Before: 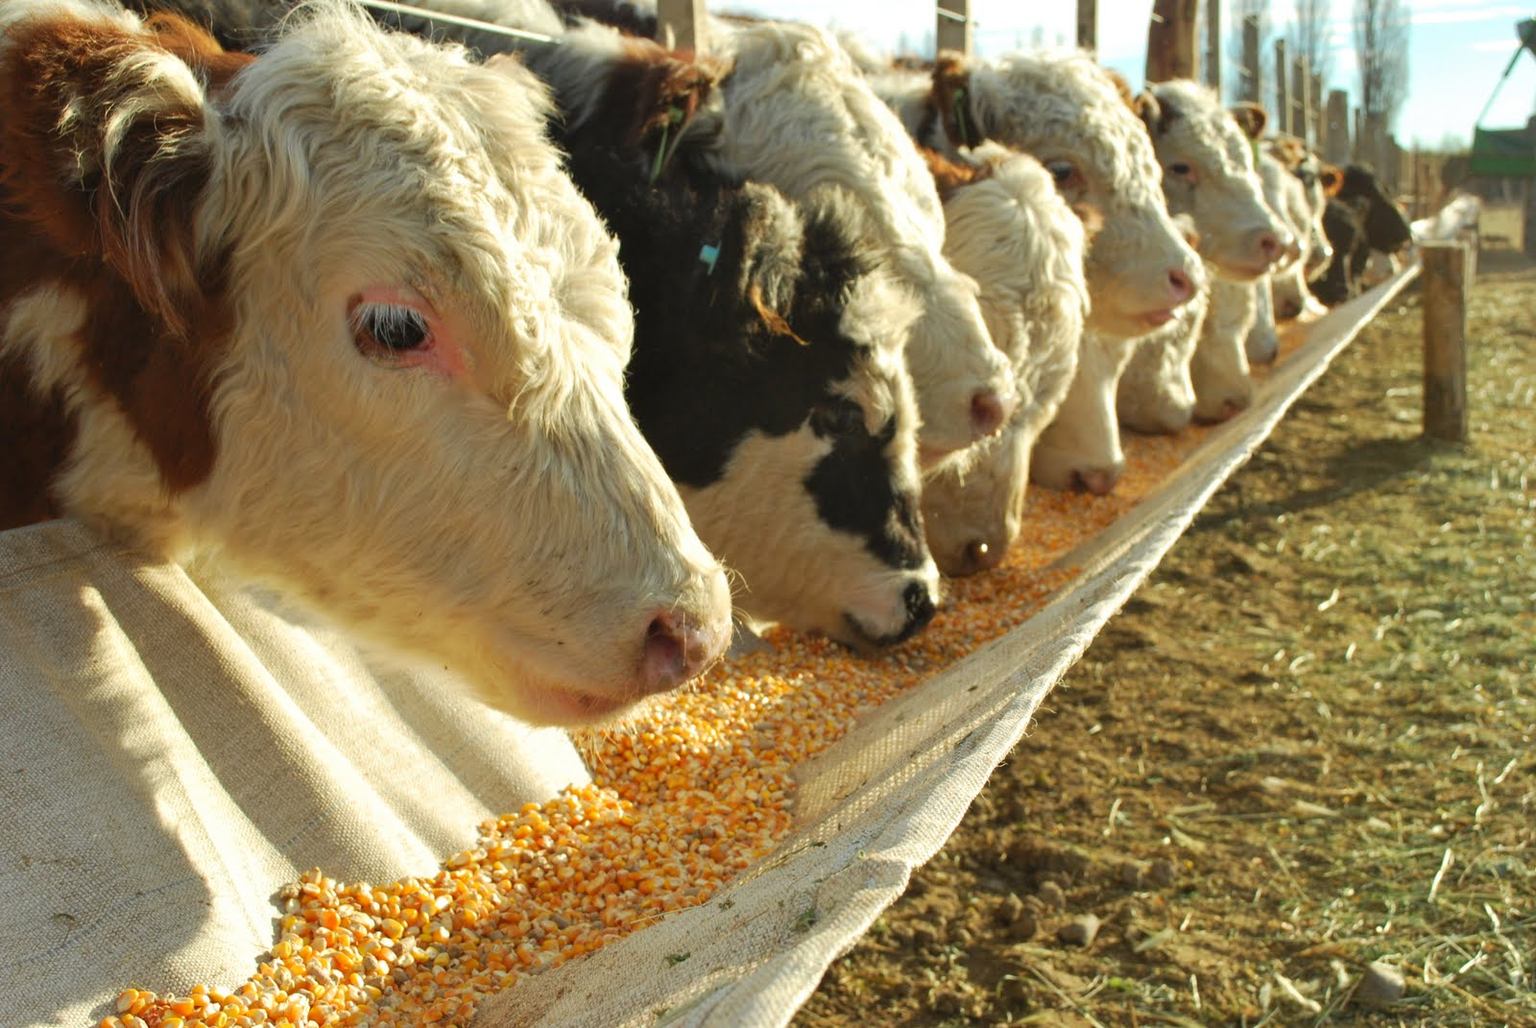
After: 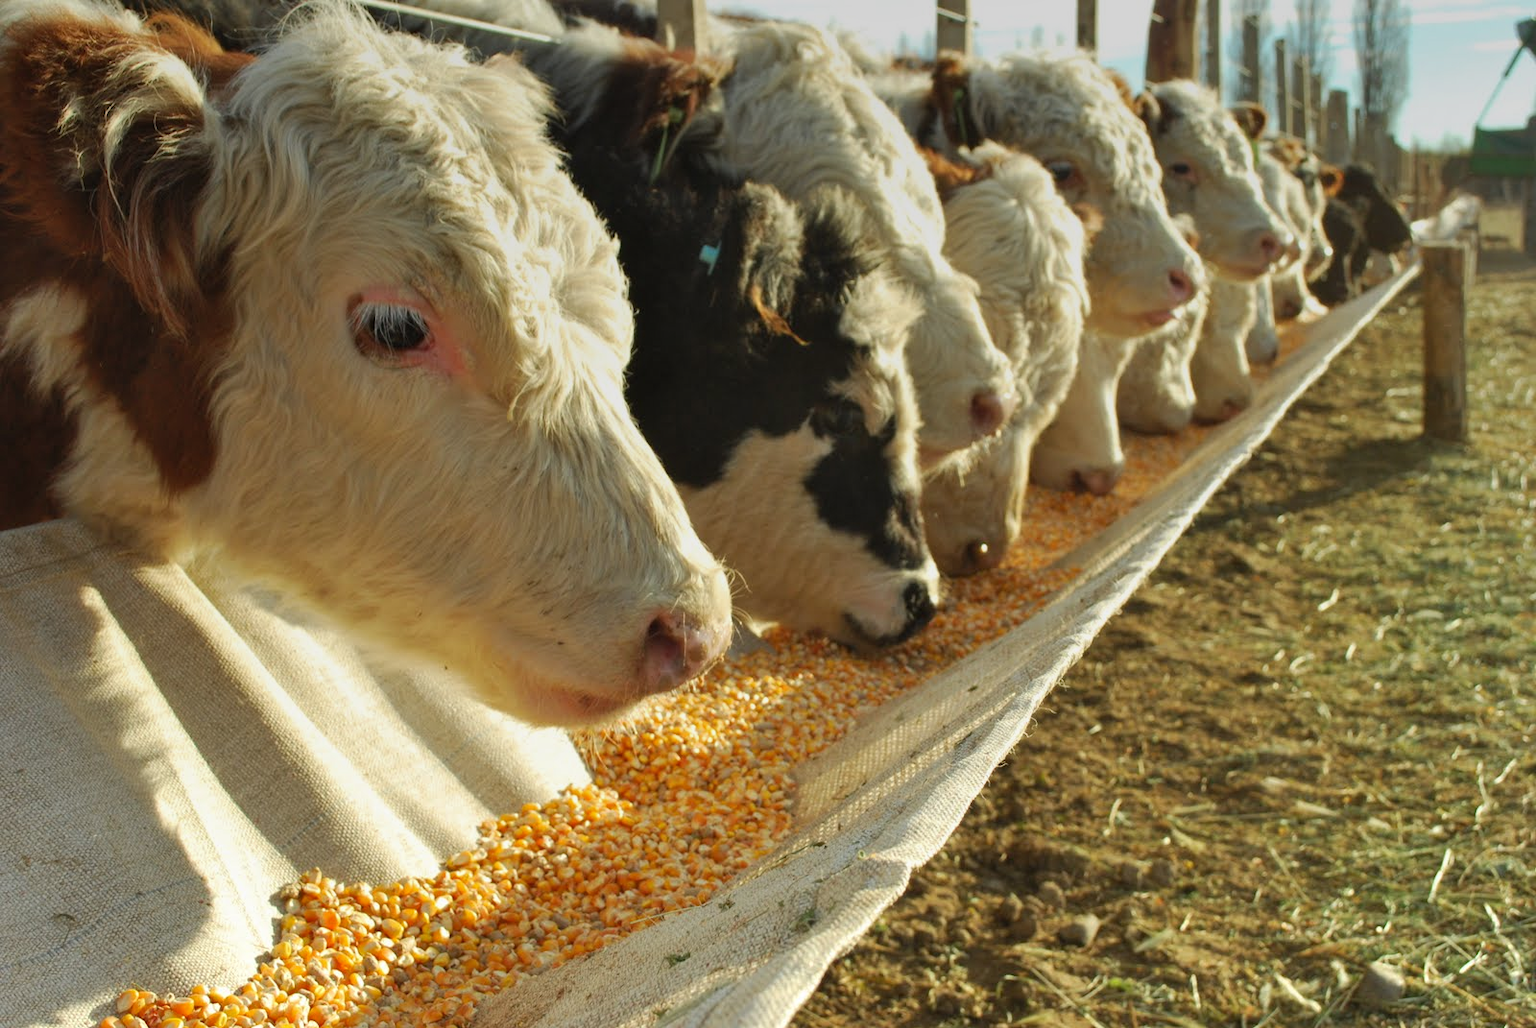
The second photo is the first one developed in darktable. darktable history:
shadows and highlights: shadows 37.27, highlights -28.18, soften with gaussian
graduated density: on, module defaults
